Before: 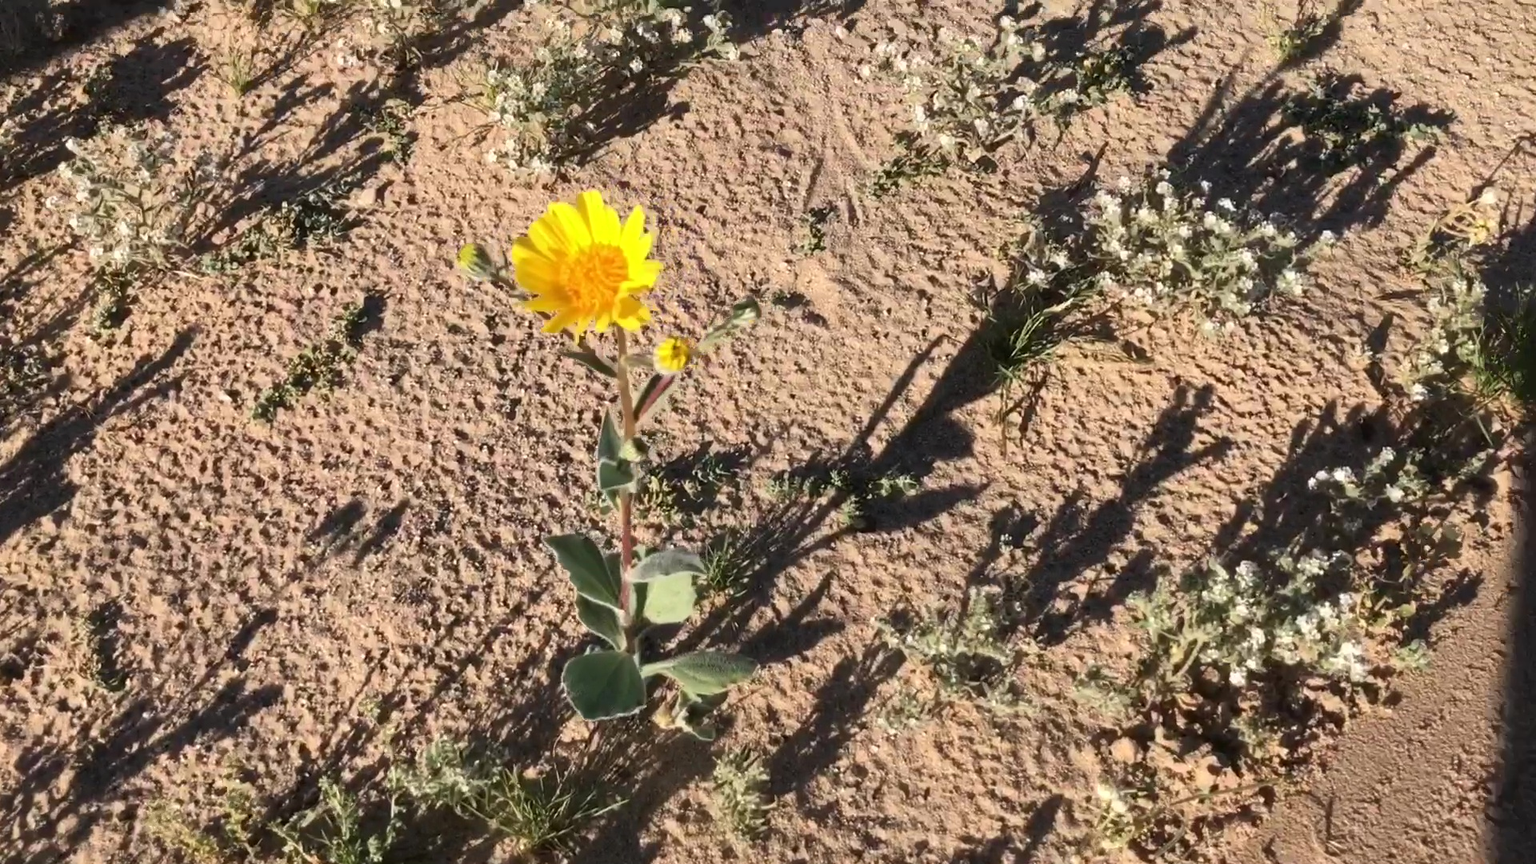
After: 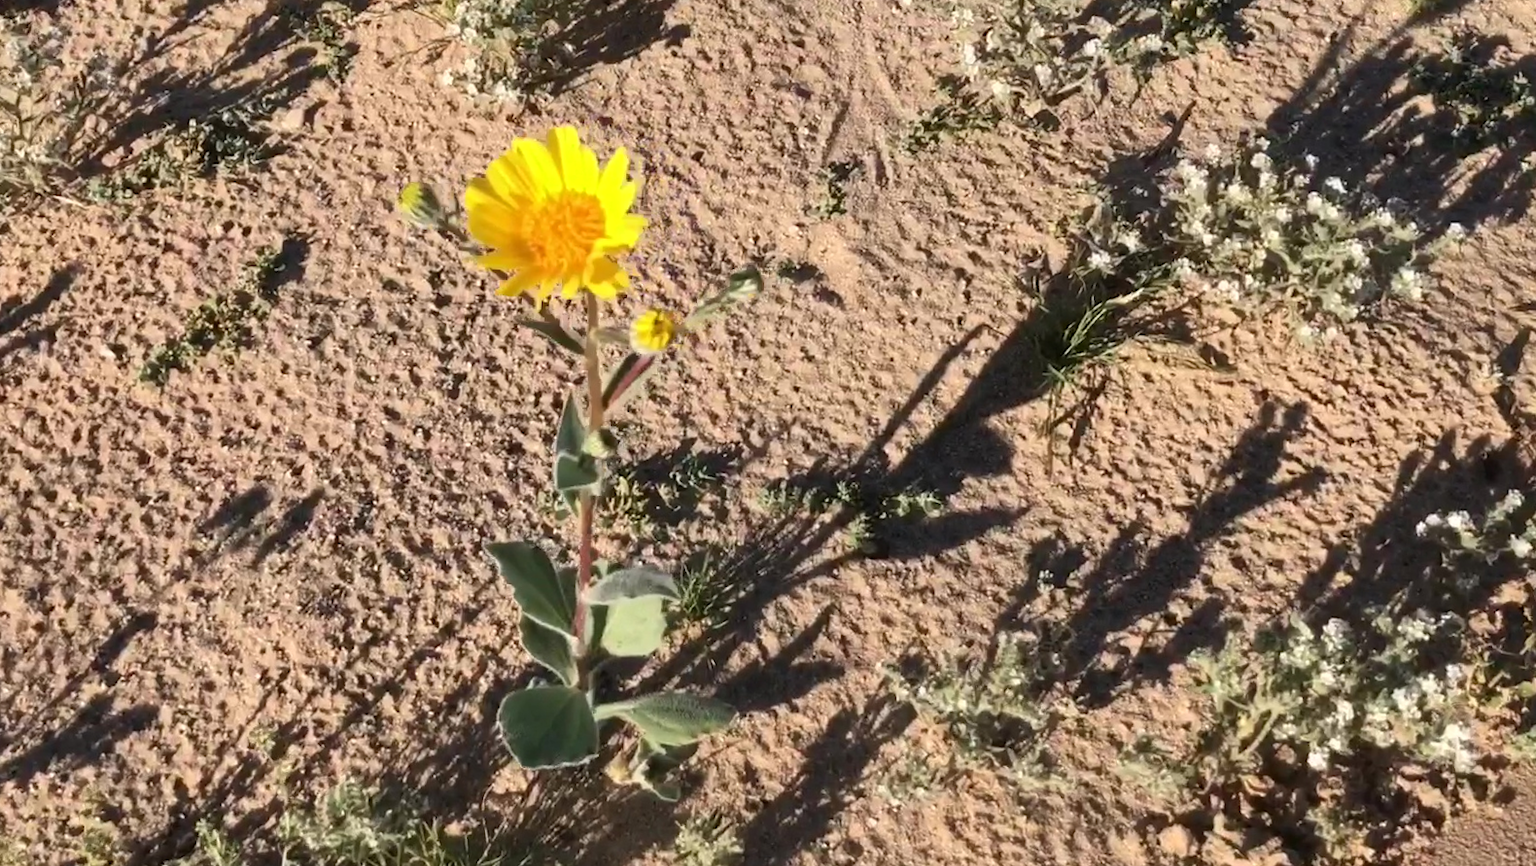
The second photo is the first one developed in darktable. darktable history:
crop and rotate: angle -3.11°, left 5.217%, top 5.156%, right 4.647%, bottom 4.415%
